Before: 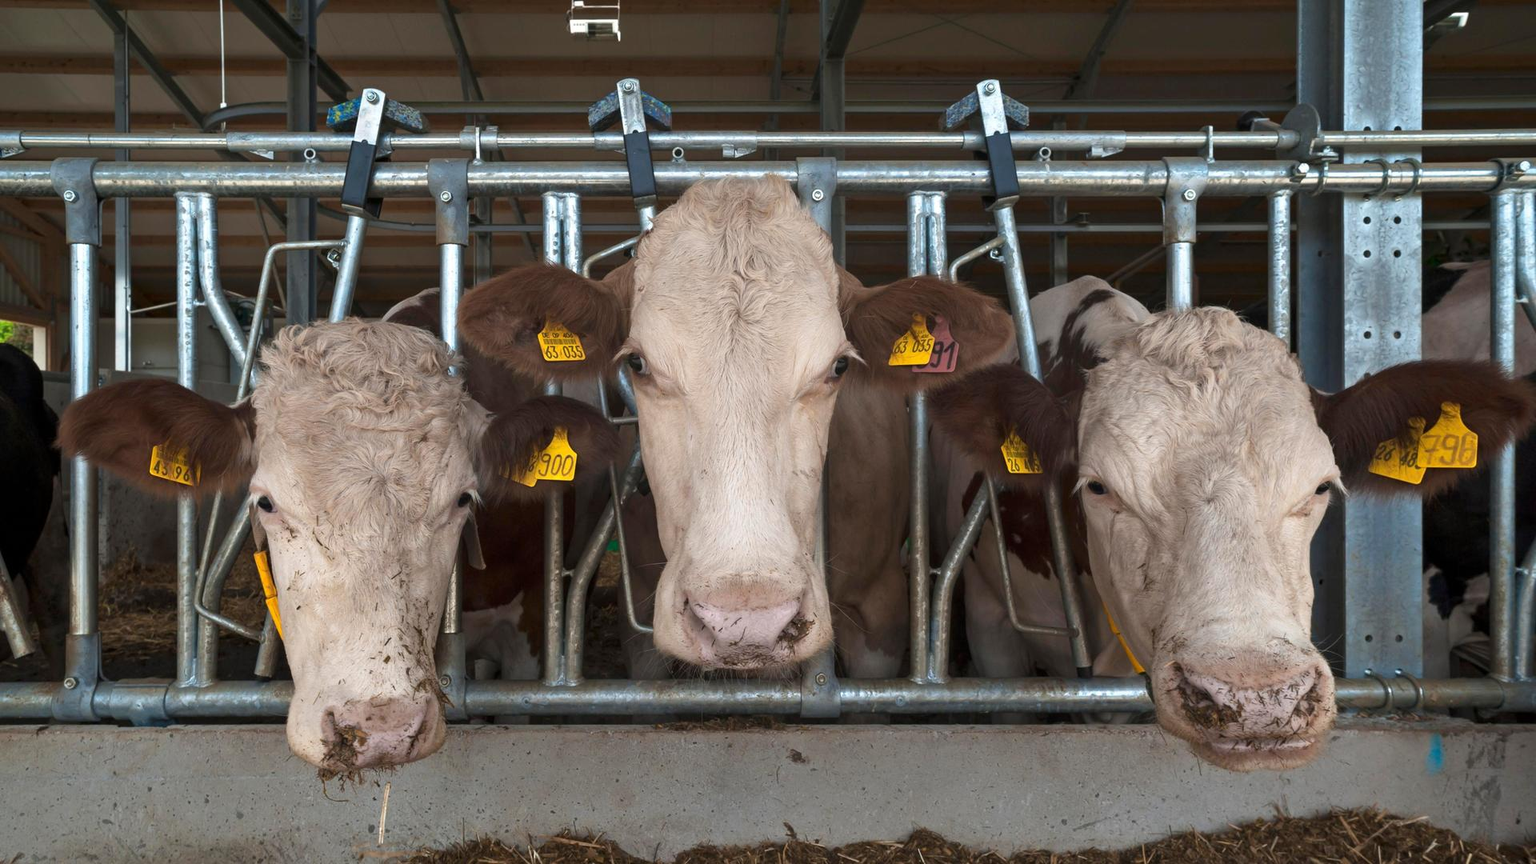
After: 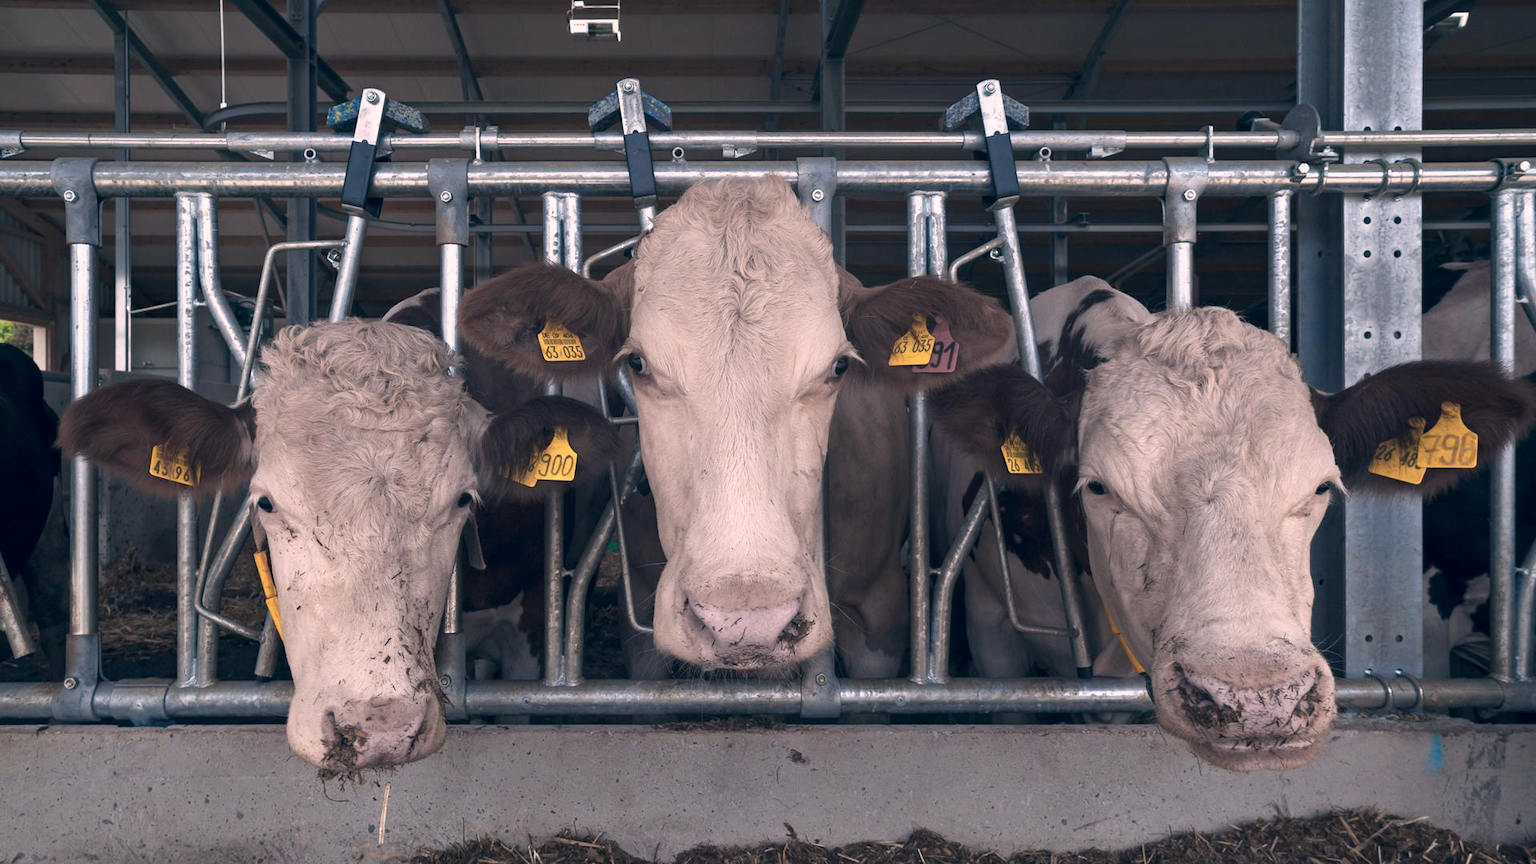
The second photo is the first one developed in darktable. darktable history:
color correction: highlights a* 14.21, highlights b* 5.71, shadows a* -6.32, shadows b* -15.77, saturation 0.844
contrast brightness saturation: saturation -0.179
